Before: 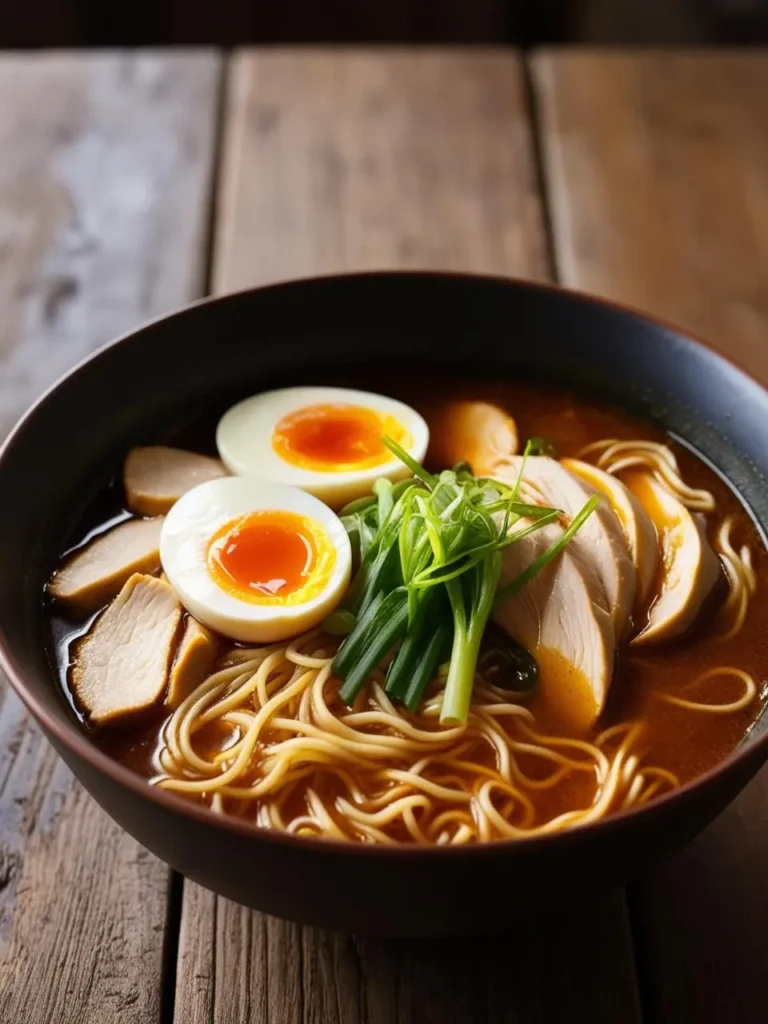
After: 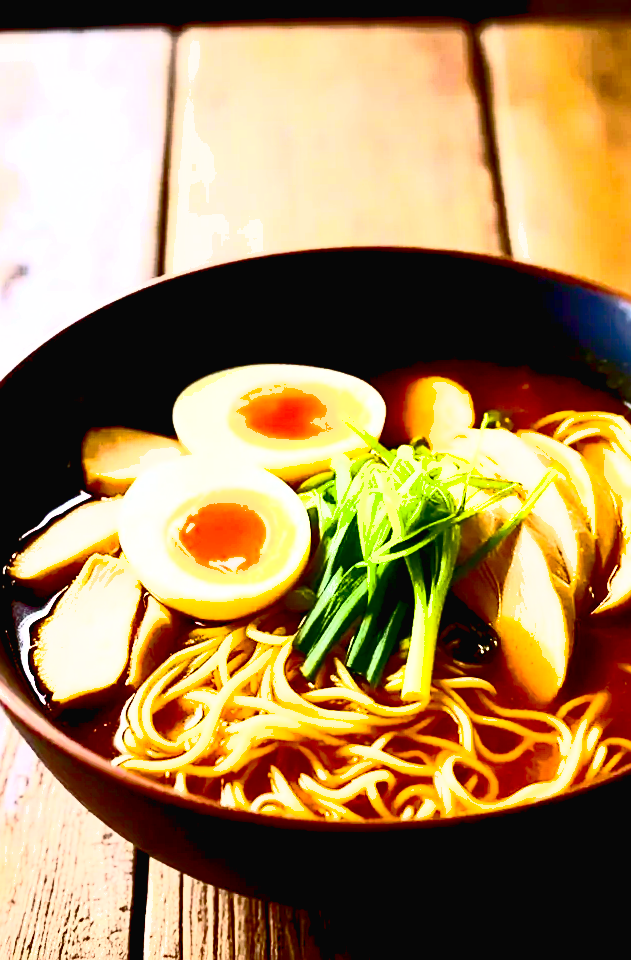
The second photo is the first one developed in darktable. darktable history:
crop and rotate: angle 1.12°, left 4.401%, top 1.197%, right 11.236%, bottom 2.618%
color balance rgb: global offset › luminance 0.272%, perceptual saturation grading › global saturation 20%, perceptual saturation grading › highlights -25.905%, perceptual saturation grading › shadows 49.259%, global vibrance 39.162%
tone equalizer: edges refinement/feathering 500, mask exposure compensation -1.57 EV, preserve details no
shadows and highlights: on, module defaults
exposure: black level correction 0.009, exposure 1.433 EV, compensate exposure bias true, compensate highlight preservation false
sharpen: on, module defaults
contrast brightness saturation: contrast 0.931, brightness 0.197
